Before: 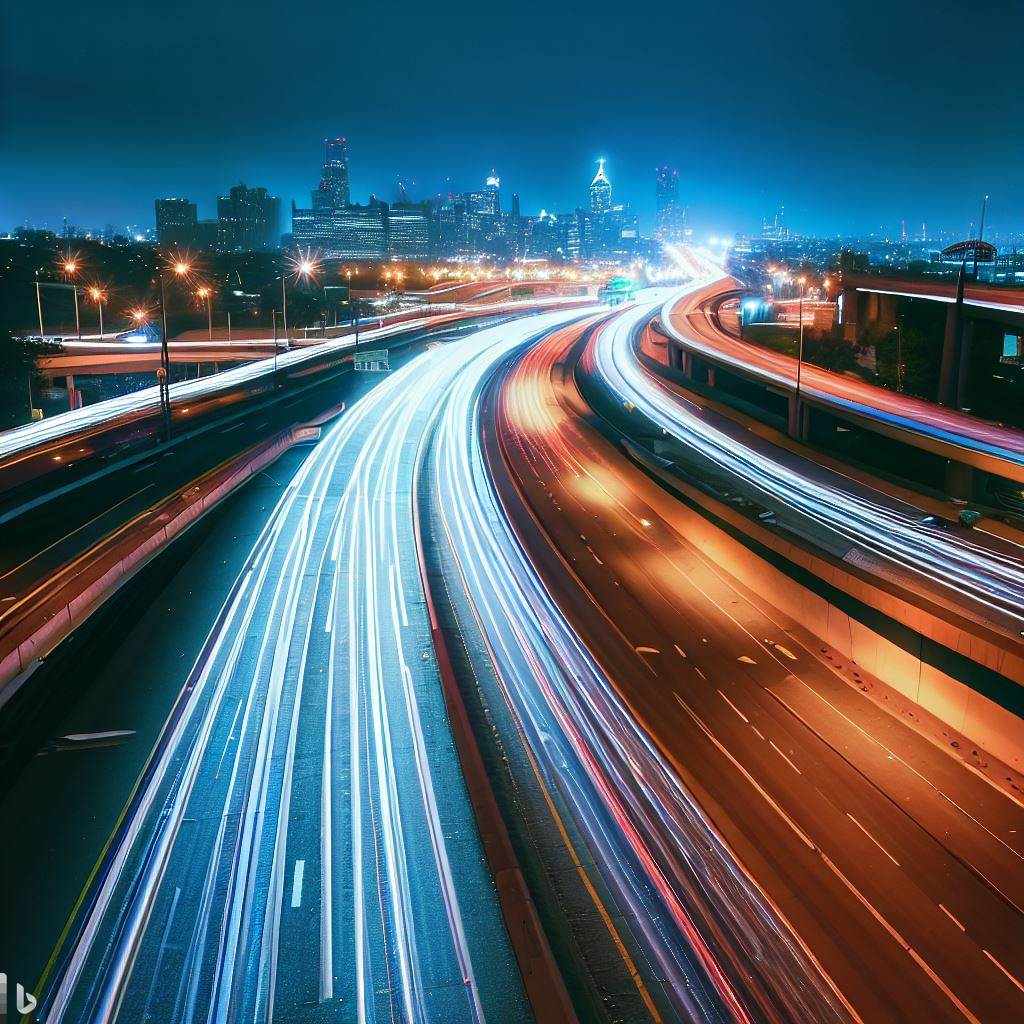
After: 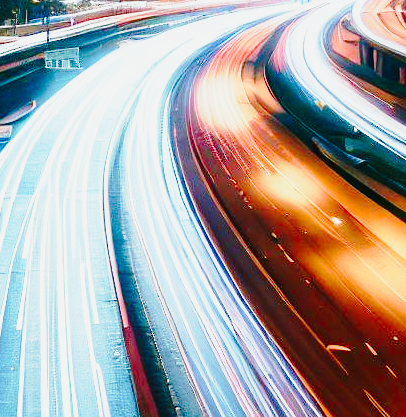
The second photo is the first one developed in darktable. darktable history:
tone curve: curves: ch0 [(0, 0) (0.058, 0.027) (0.214, 0.183) (0.295, 0.288) (0.48, 0.541) (0.658, 0.703) (0.741, 0.775) (0.844, 0.866) (0.986, 0.957)]; ch1 [(0, 0) (0.172, 0.123) (0.312, 0.296) (0.437, 0.429) (0.471, 0.469) (0.502, 0.5) (0.513, 0.515) (0.572, 0.603) (0.617, 0.653) (0.68, 0.724) (0.889, 0.924) (1, 1)]; ch2 [(0, 0) (0.411, 0.424) (0.489, 0.49) (0.502, 0.5) (0.512, 0.524) (0.549, 0.578) (0.604, 0.628) (0.709, 0.748) (1, 1)], preserve colors none
base curve: curves: ch0 [(0, 0) (0.028, 0.03) (0.121, 0.232) (0.46, 0.748) (0.859, 0.968) (1, 1)], exposure shift 0.01, preserve colors none
crop: left 30.235%, top 29.539%, right 30.043%, bottom 29.689%
